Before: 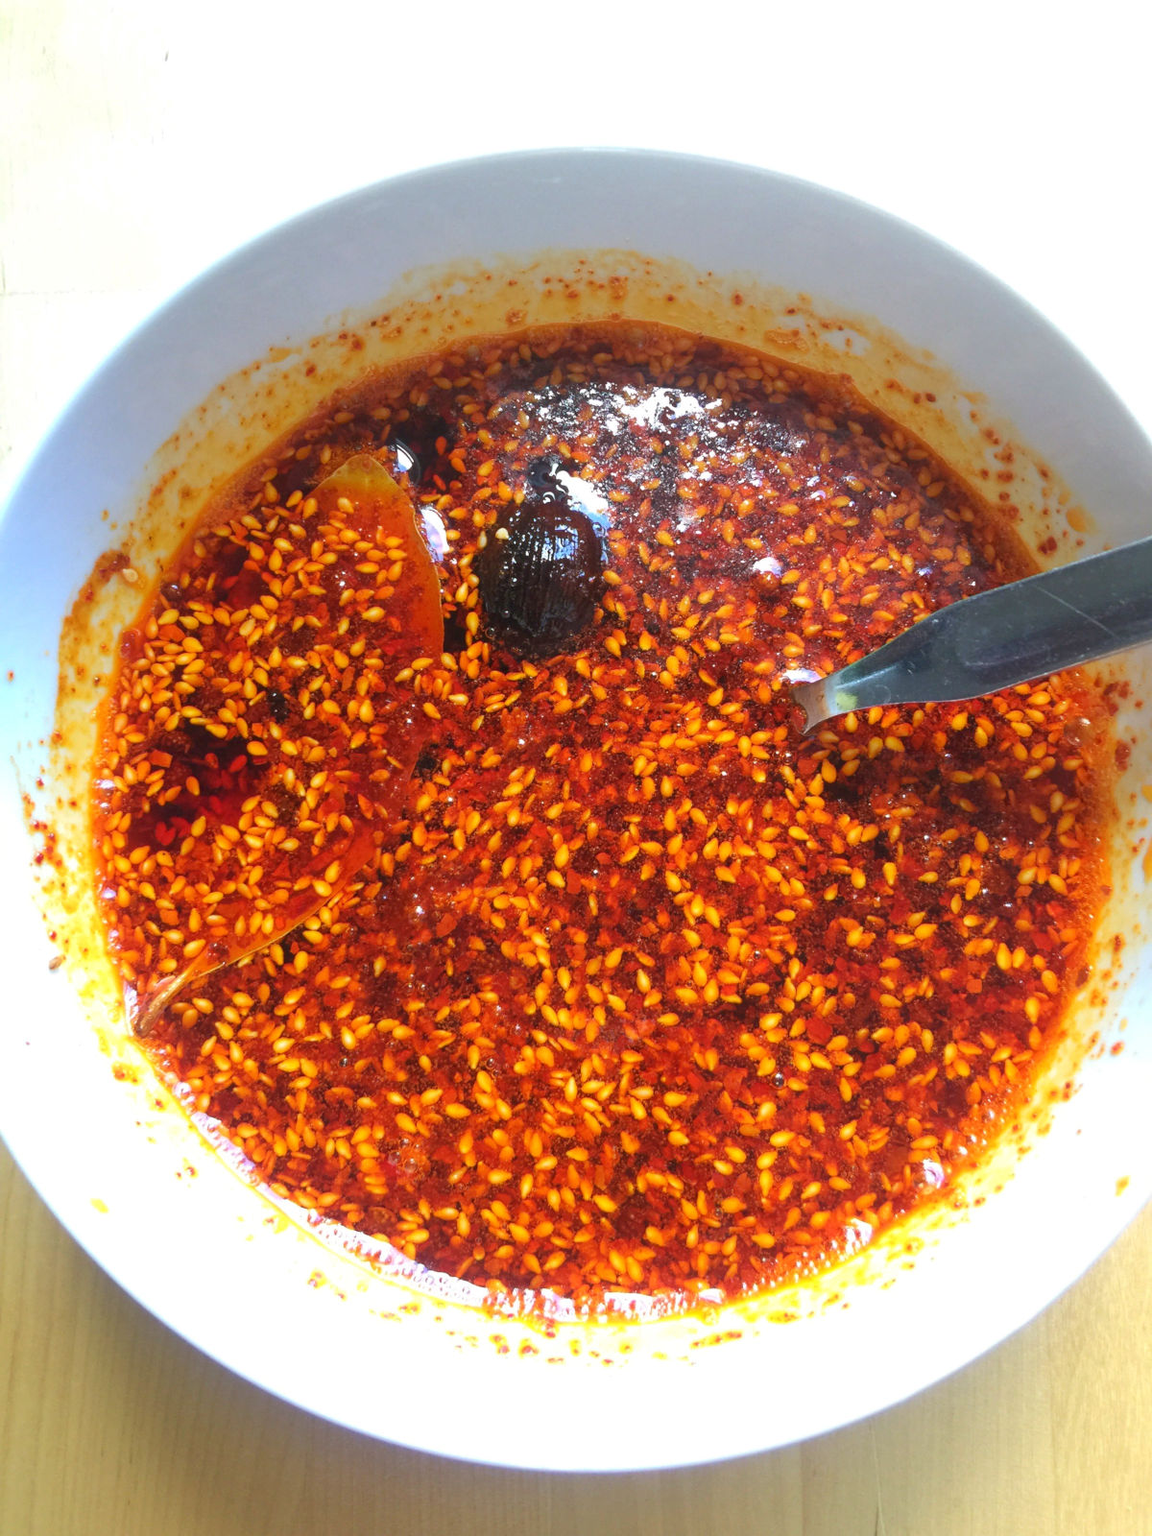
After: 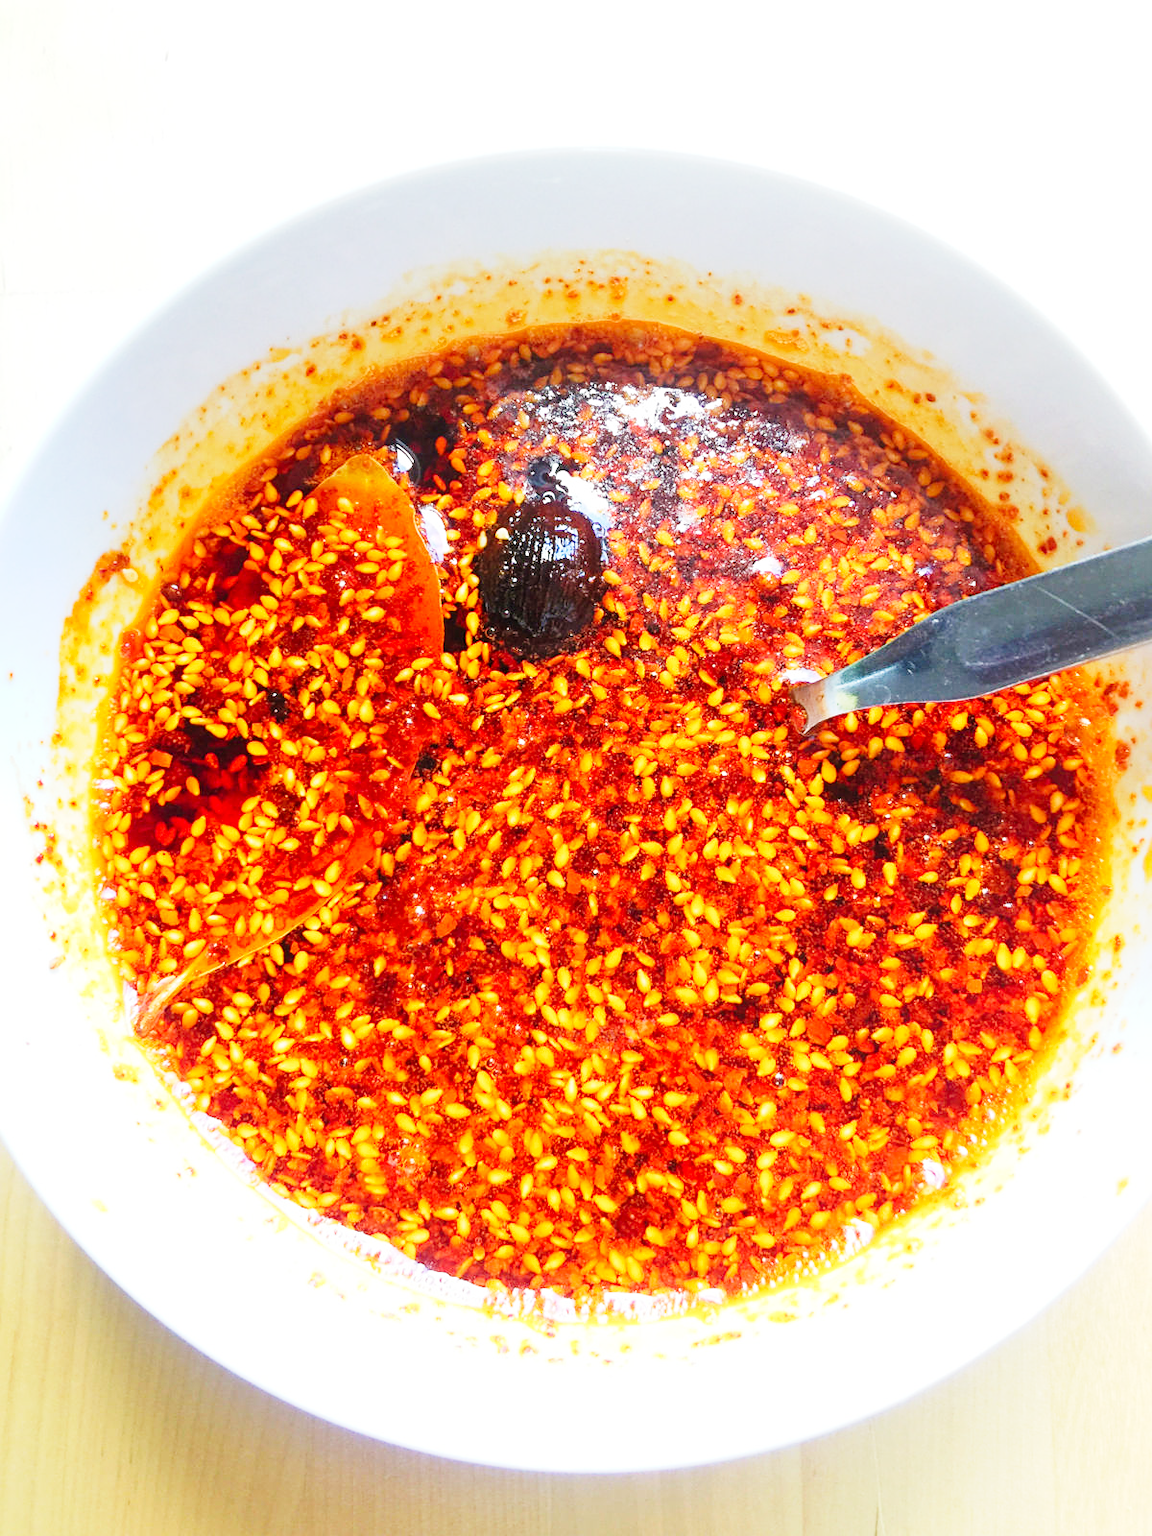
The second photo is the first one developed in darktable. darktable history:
sharpen: amount 0.2
base curve: curves: ch0 [(0, 0) (0, 0.001) (0.001, 0.001) (0.004, 0.002) (0.007, 0.004) (0.015, 0.013) (0.033, 0.045) (0.052, 0.096) (0.075, 0.17) (0.099, 0.241) (0.163, 0.42) (0.219, 0.55) (0.259, 0.616) (0.327, 0.722) (0.365, 0.765) (0.522, 0.873) (0.547, 0.881) (0.689, 0.919) (0.826, 0.952) (1, 1)], preserve colors none
